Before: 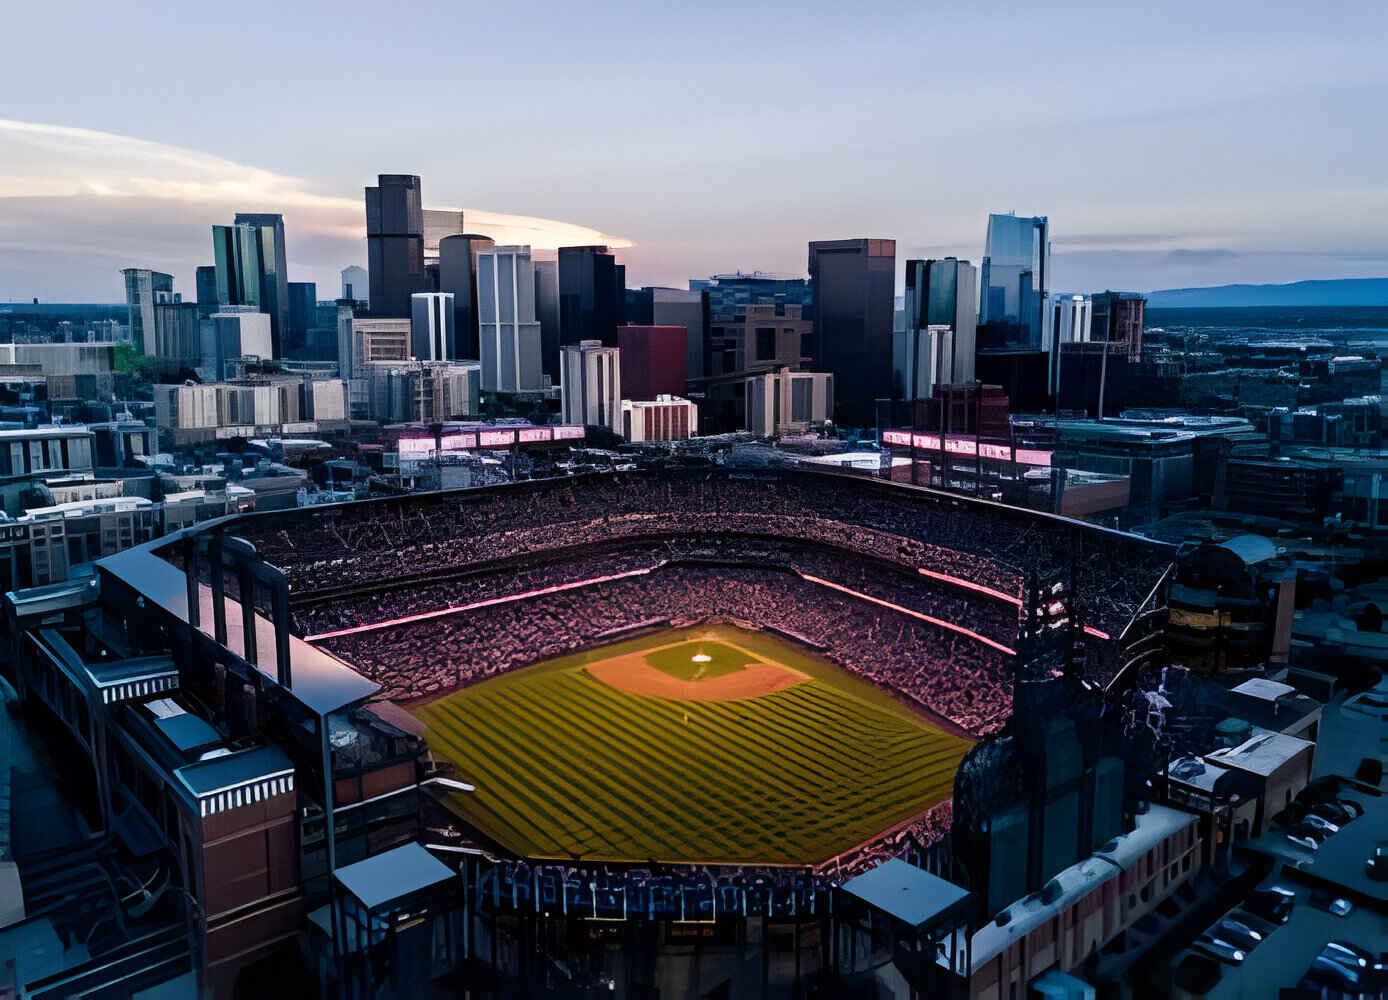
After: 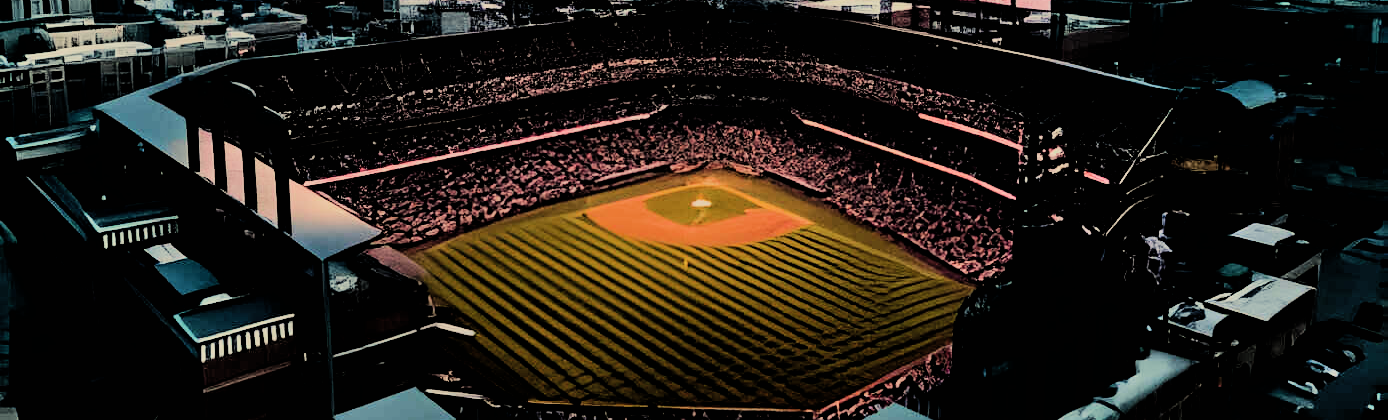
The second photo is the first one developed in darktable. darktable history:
shadows and highlights: shadows 32.83, highlights -47.7, soften with gaussian
crop: top 45.551%, bottom 12.262%
filmic rgb: black relative exposure -3.21 EV, white relative exposure 7.02 EV, hardness 1.46, contrast 1.35
white balance: red 1.08, blue 0.791
